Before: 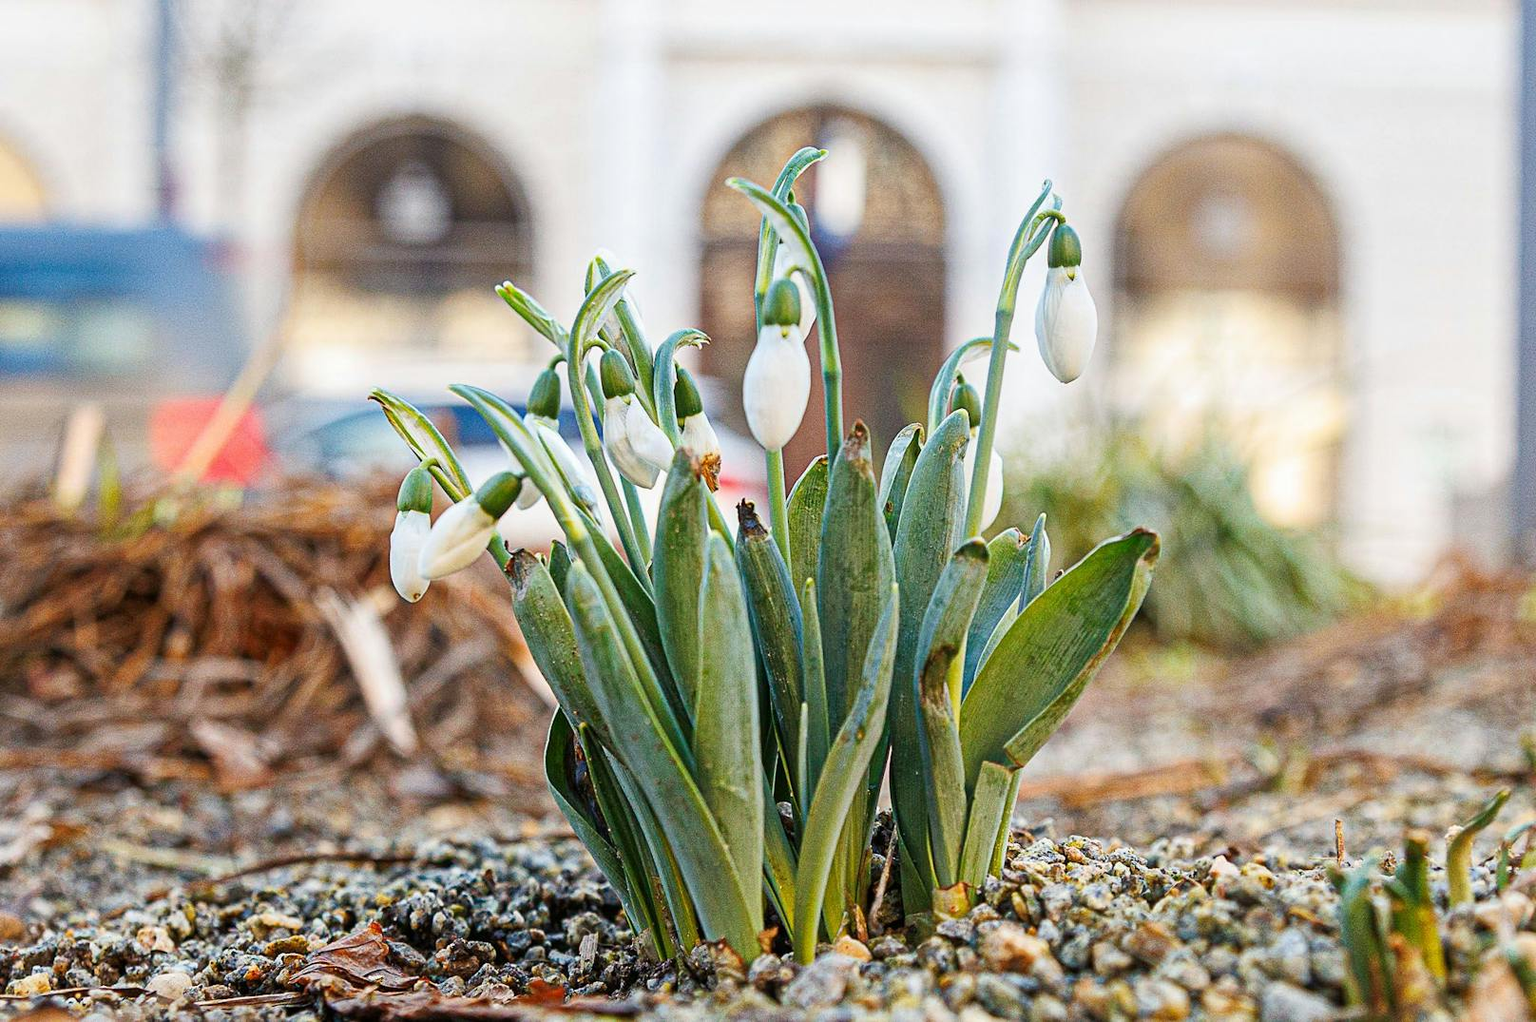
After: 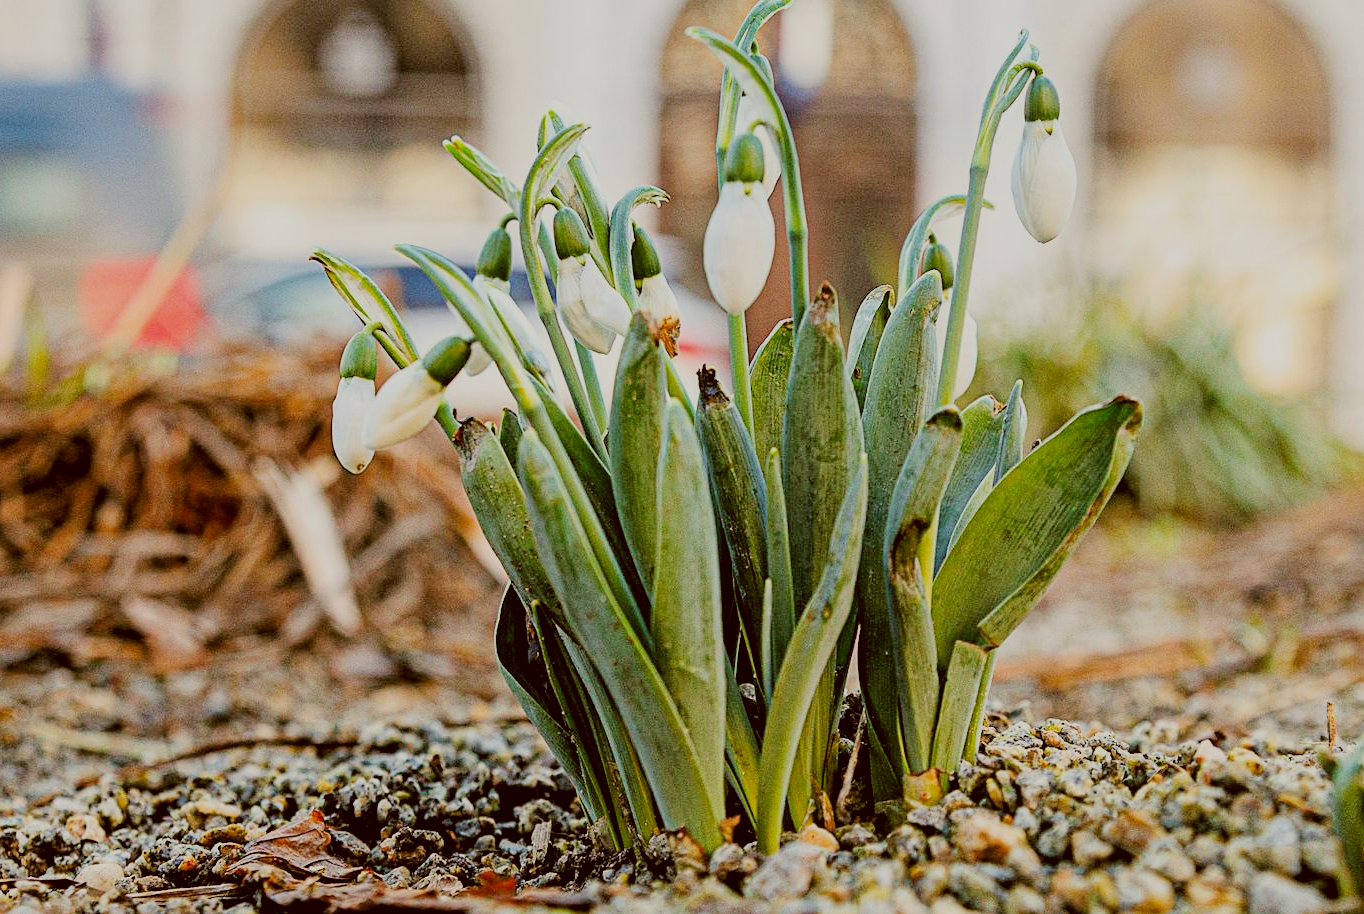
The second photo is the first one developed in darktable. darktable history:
filmic rgb: black relative exposure -4.68 EV, white relative exposure 4.77 EV, hardness 2.35, latitude 35.18%, contrast 1.046, highlights saturation mix 0.969%, shadows ↔ highlights balance 1.3%
crop and rotate: left 4.864%, top 14.925%, right 10.683%
color correction: highlights a* -0.568, highlights b* 0.158, shadows a* 4.29, shadows b* 20.67
